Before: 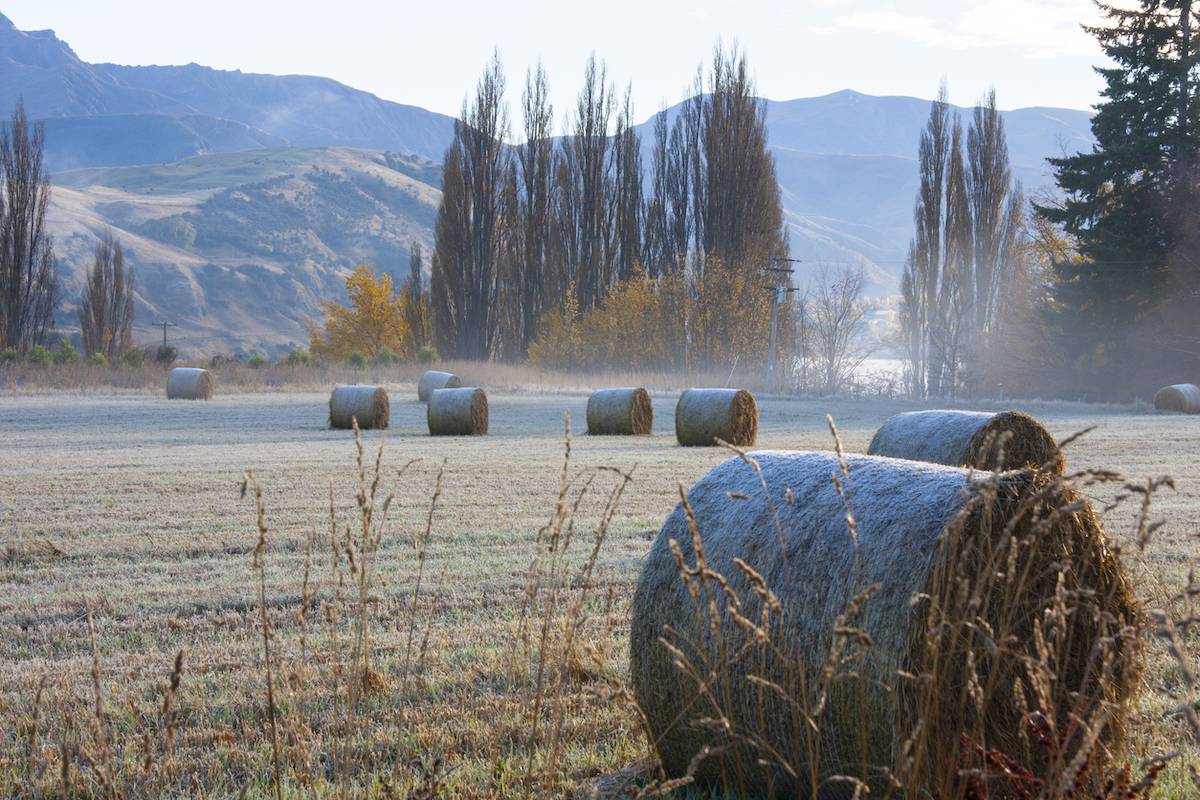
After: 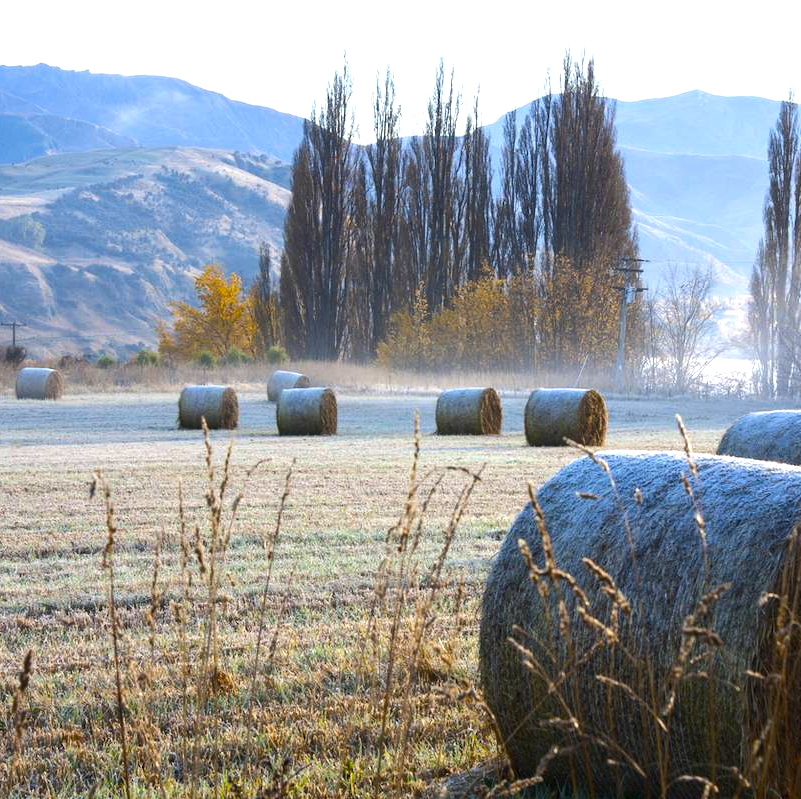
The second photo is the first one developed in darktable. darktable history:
color balance rgb: perceptual saturation grading › global saturation 30.234%, perceptual brilliance grading › highlights 19.384%, perceptual brilliance grading › mid-tones 20.492%, perceptual brilliance grading › shadows -20.695%, global vibrance 9.971%
crop and rotate: left 12.665%, right 20.515%
